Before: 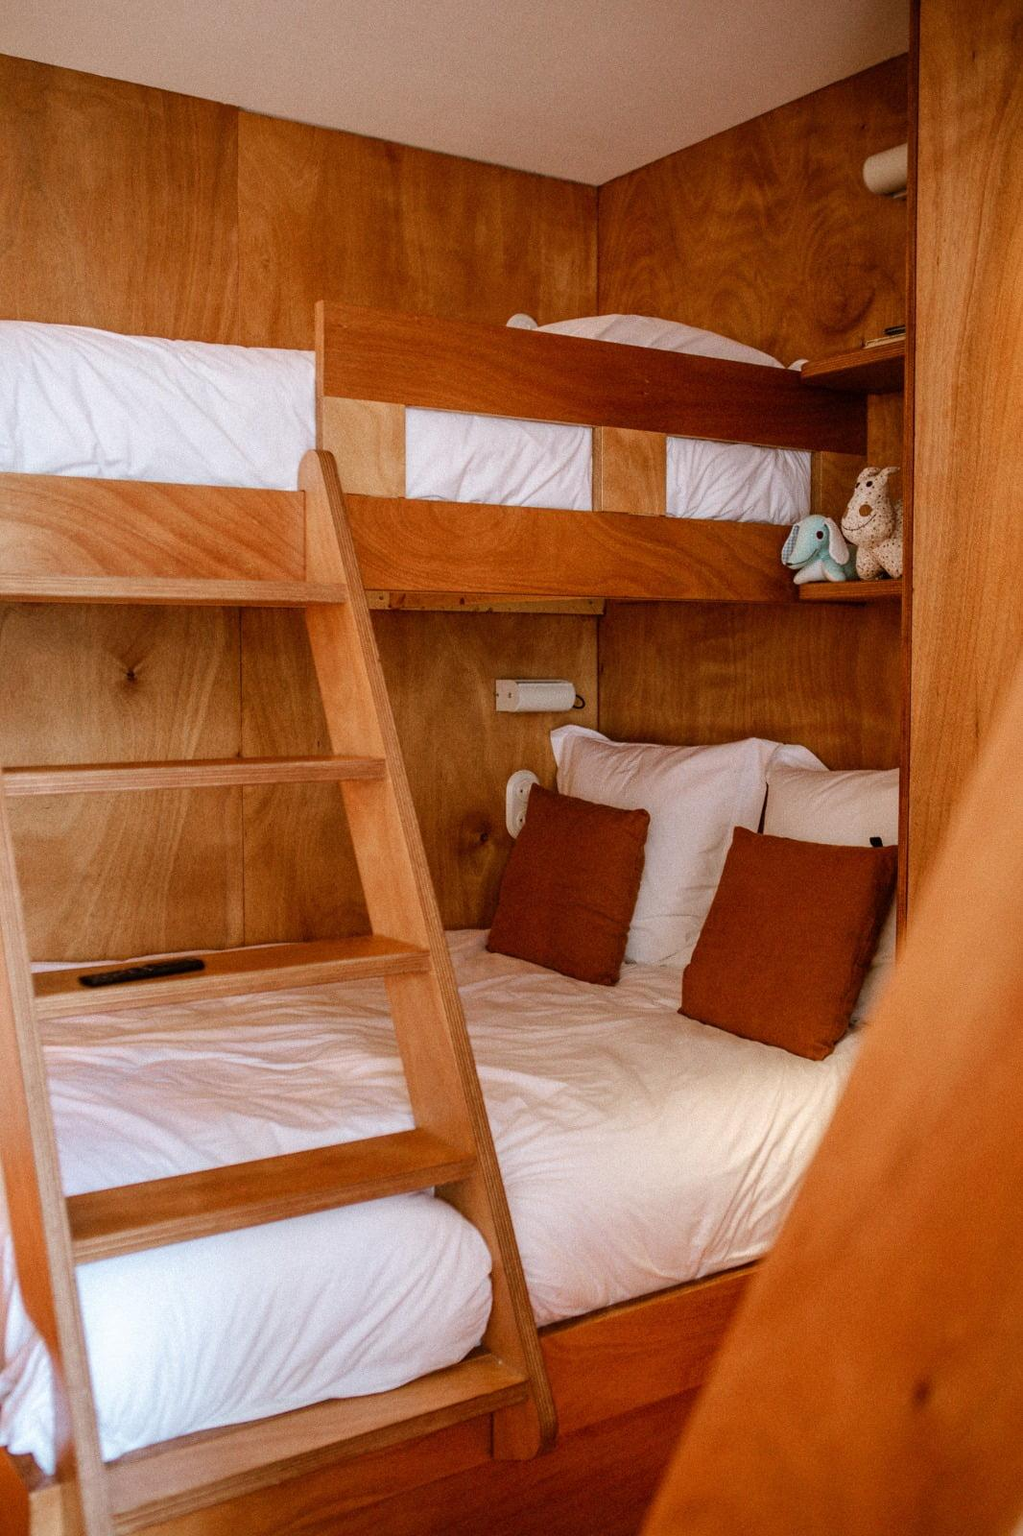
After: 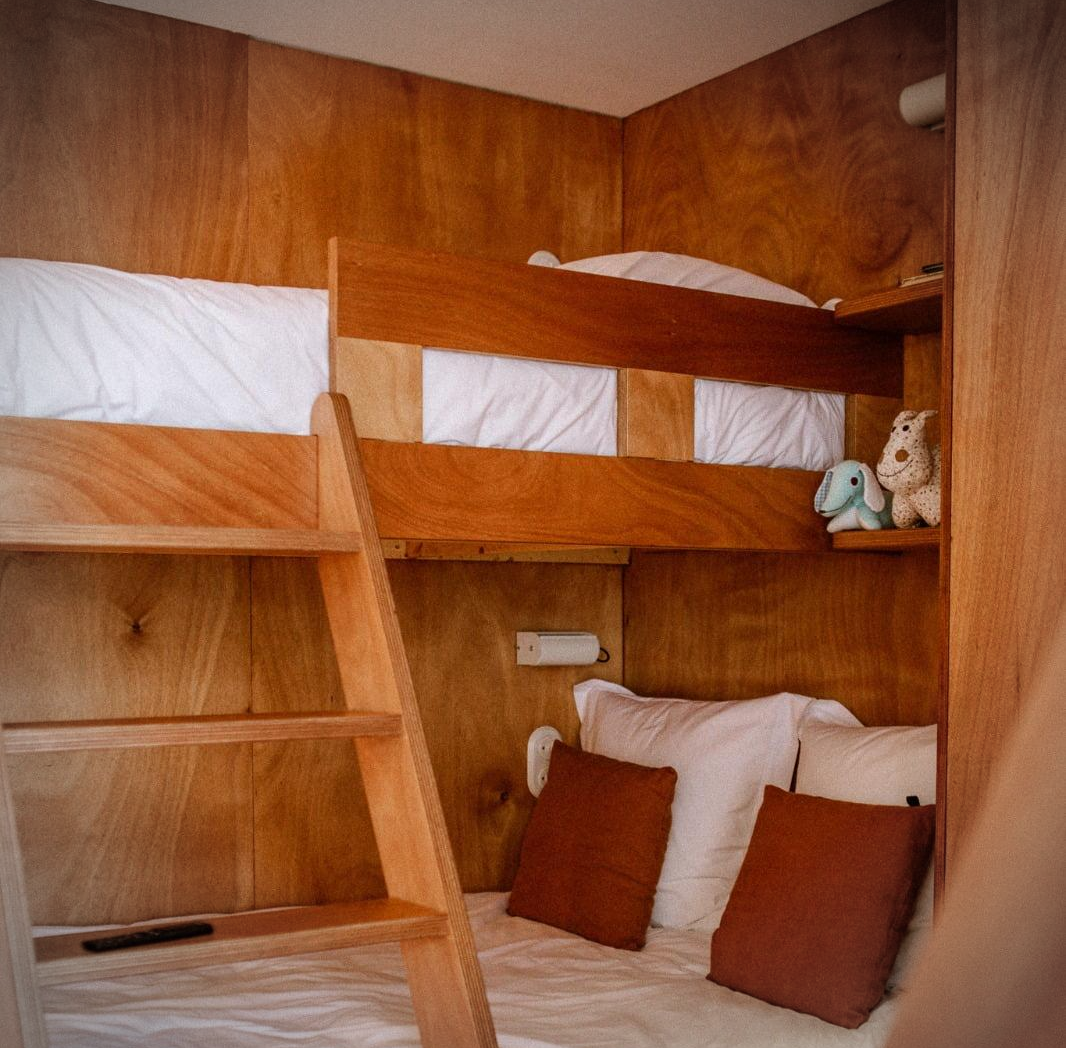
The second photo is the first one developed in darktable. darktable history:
vignetting: brightness -0.575, automatic ratio true
crop and rotate: top 4.795%, bottom 29.689%
